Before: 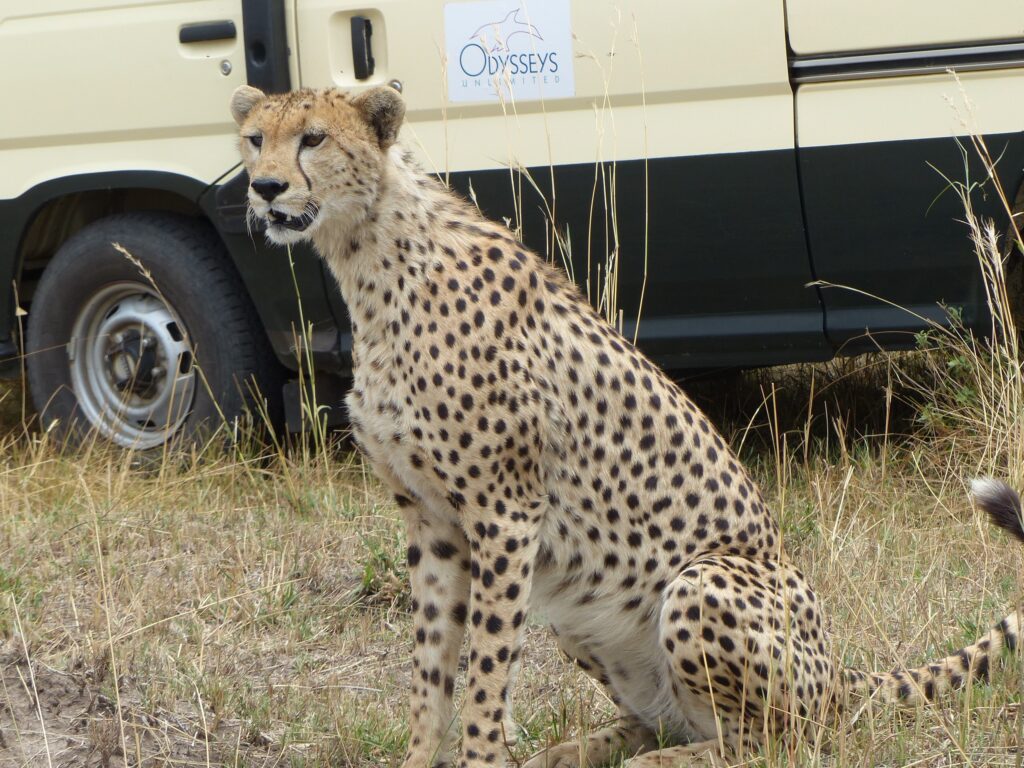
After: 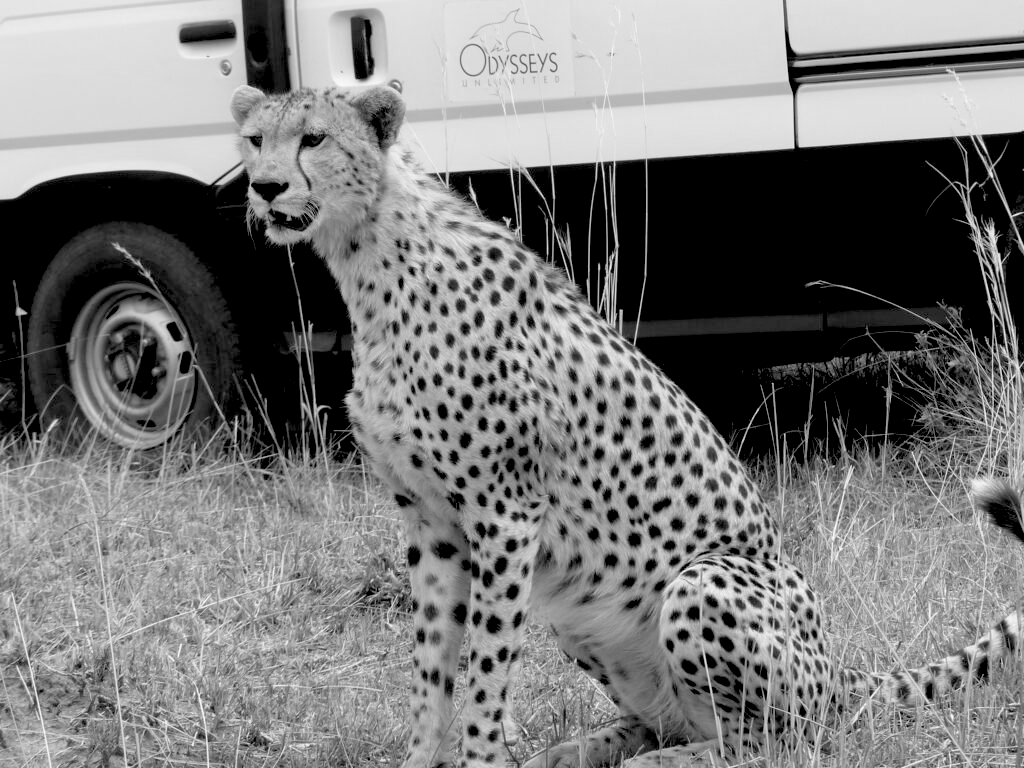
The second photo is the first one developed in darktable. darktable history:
monochrome: a 26.22, b 42.67, size 0.8
color correction: highlights a* 14.52, highlights b* 4.84
rgb levels: levels [[0.029, 0.461, 0.922], [0, 0.5, 1], [0, 0.5, 1]]
